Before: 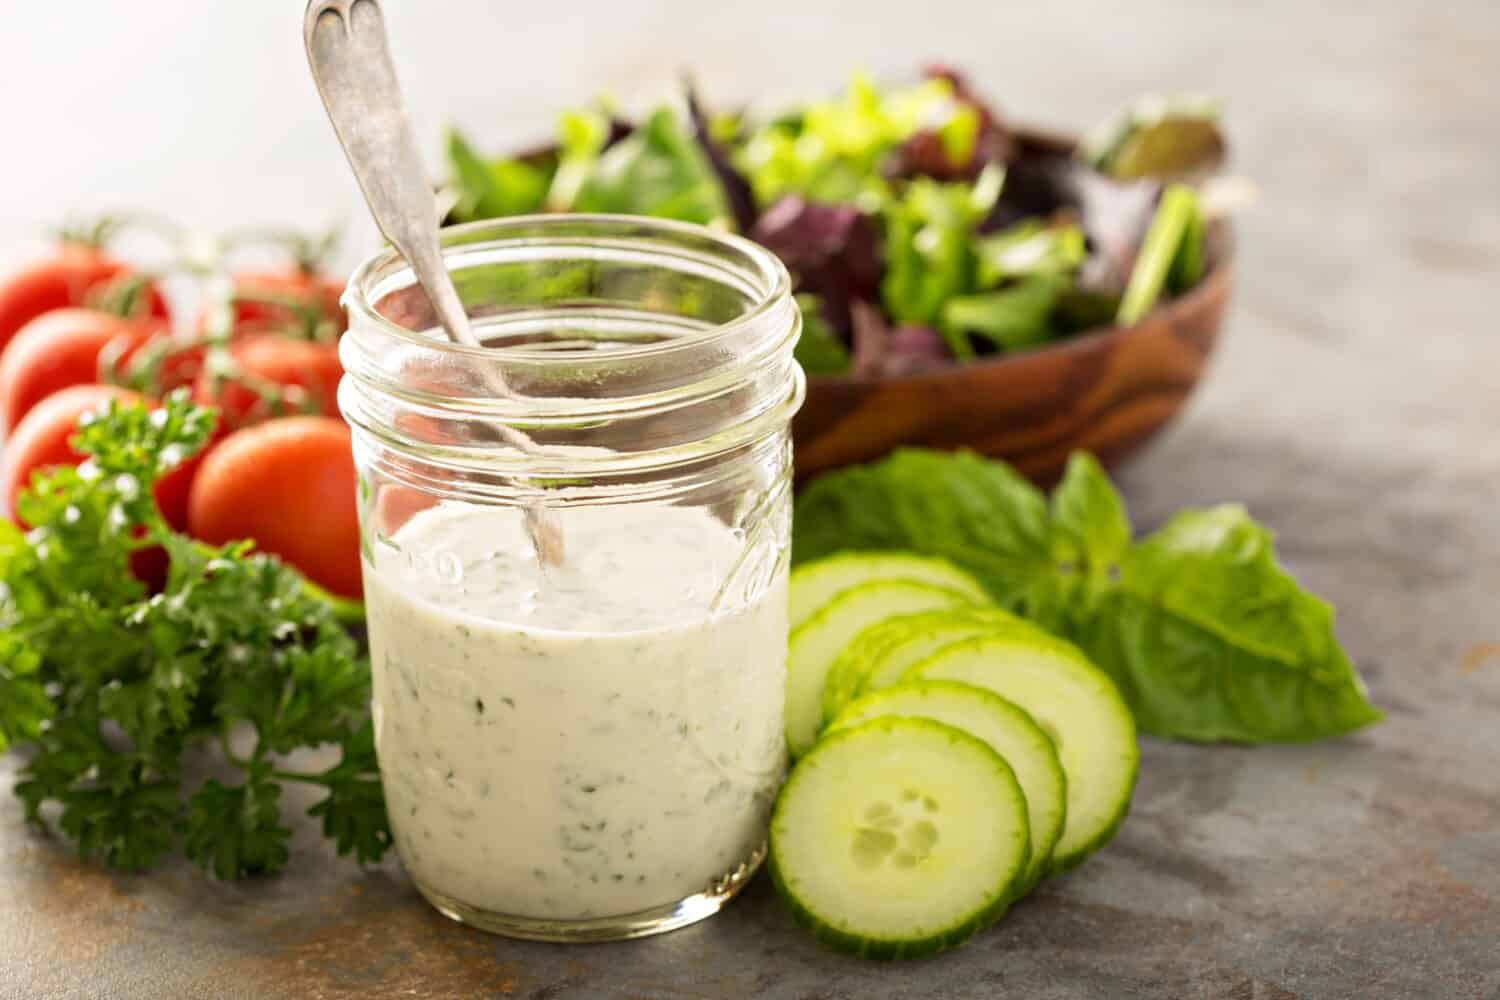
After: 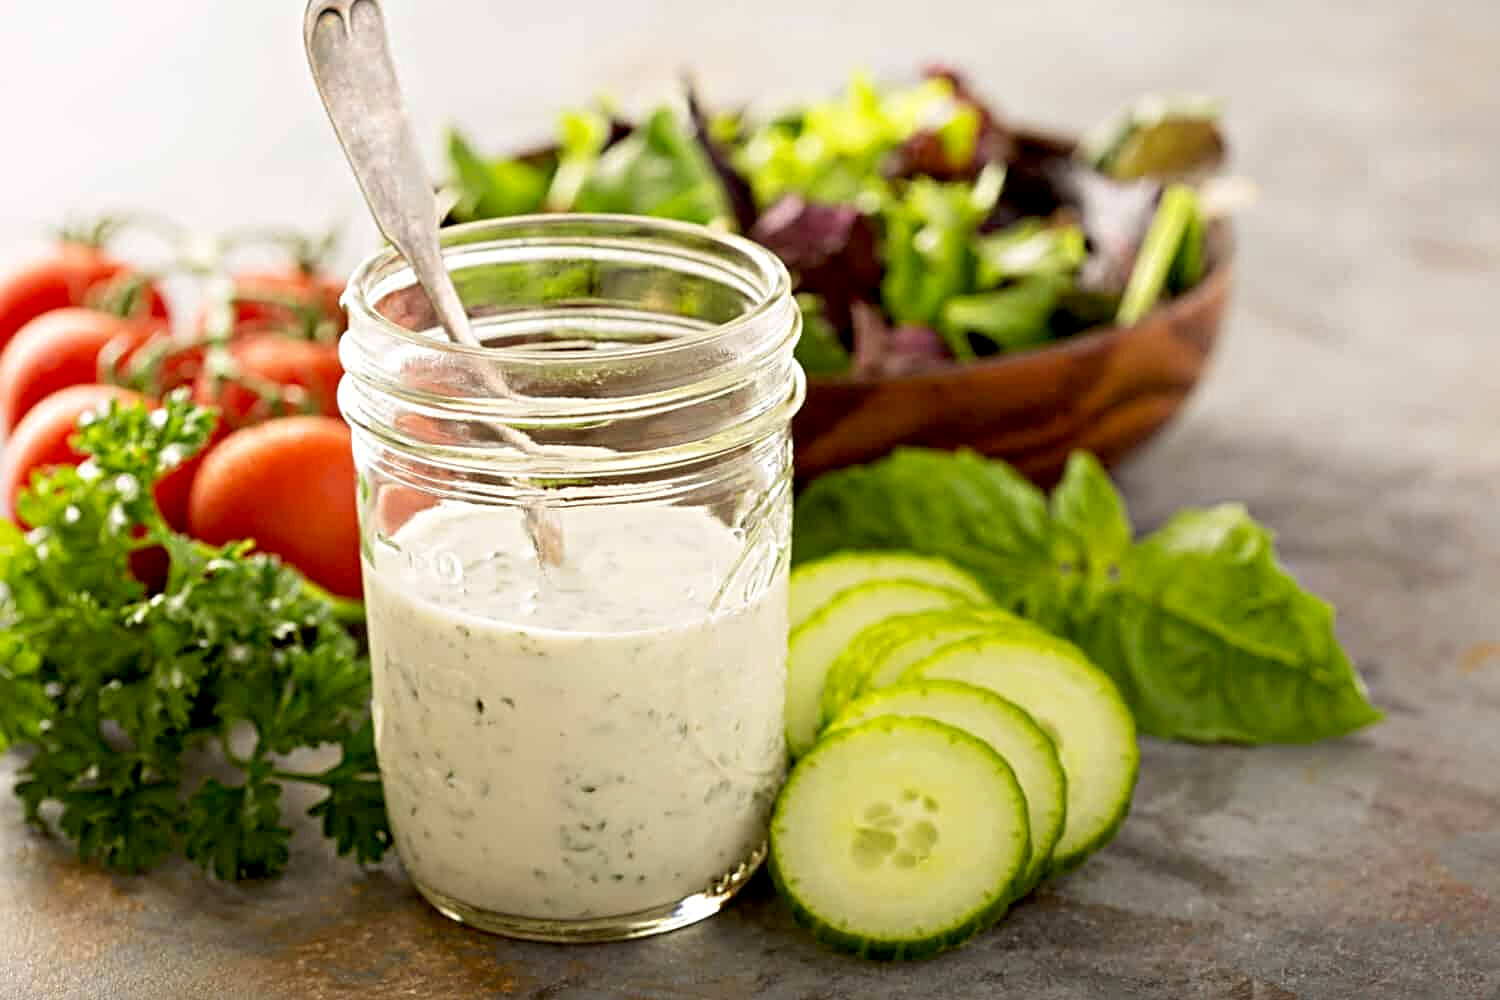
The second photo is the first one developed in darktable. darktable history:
tone equalizer: mask exposure compensation -0.509 EV
sharpen: radius 3.965
exposure: black level correction 0.009, compensate highlight preservation false
